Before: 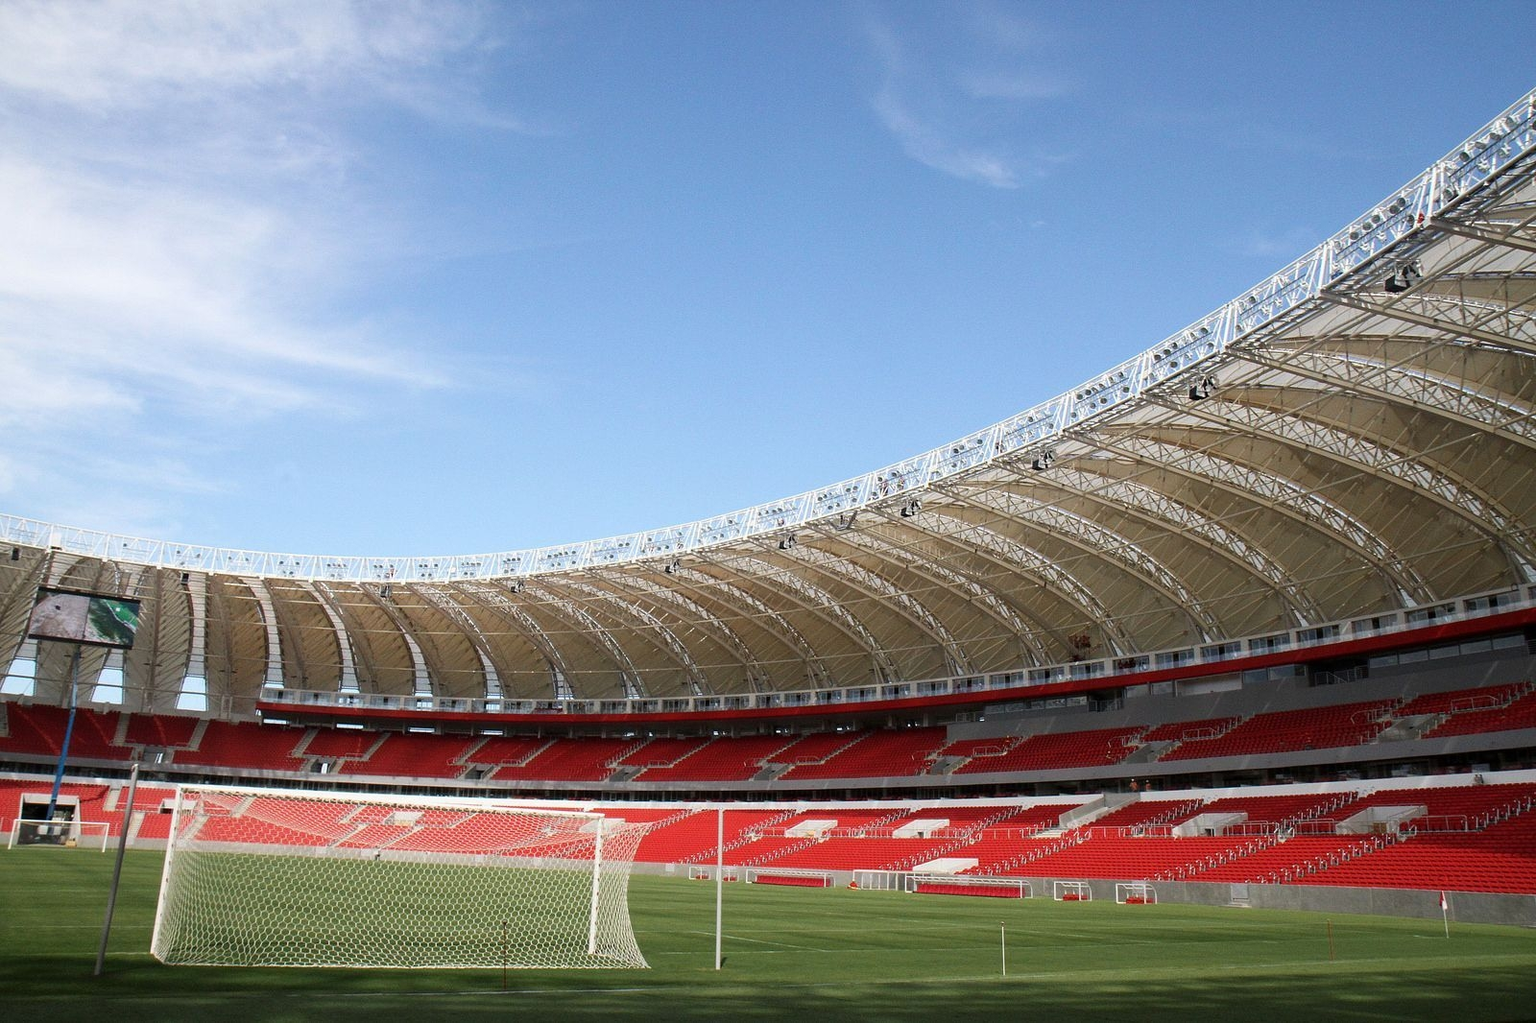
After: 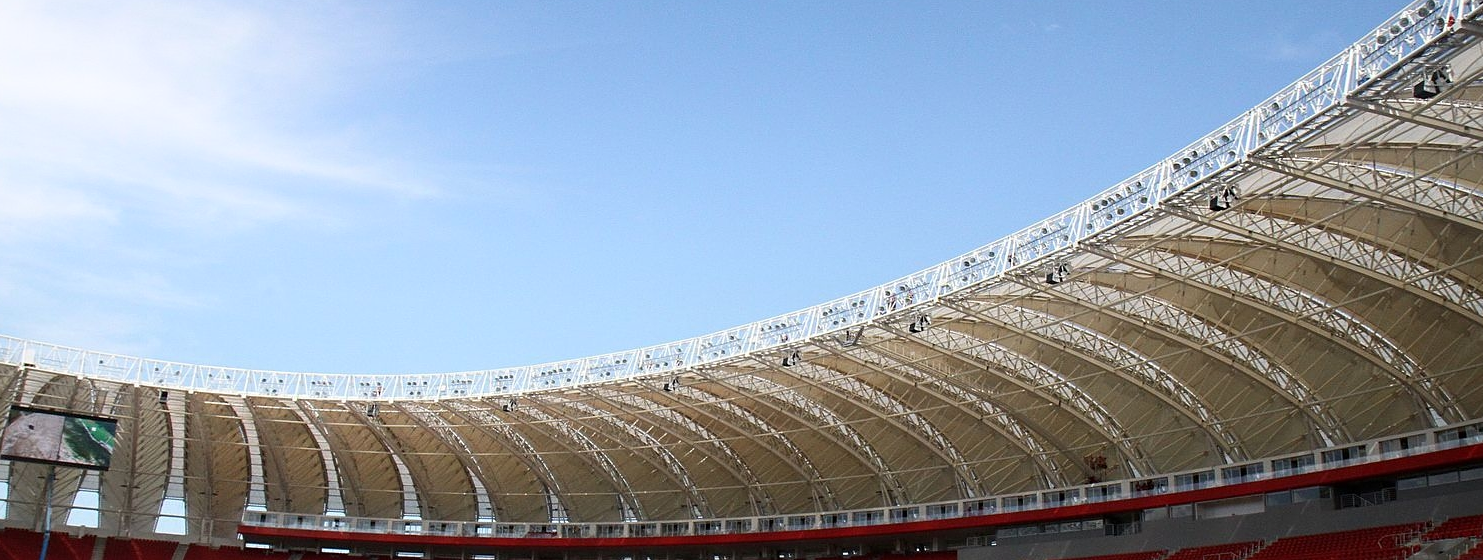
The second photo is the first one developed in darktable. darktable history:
crop: left 1.846%, top 19.399%, right 5.448%, bottom 27.985%
sharpen: amount 0.217
shadows and highlights: shadows -22.41, highlights 46.99, soften with gaussian
